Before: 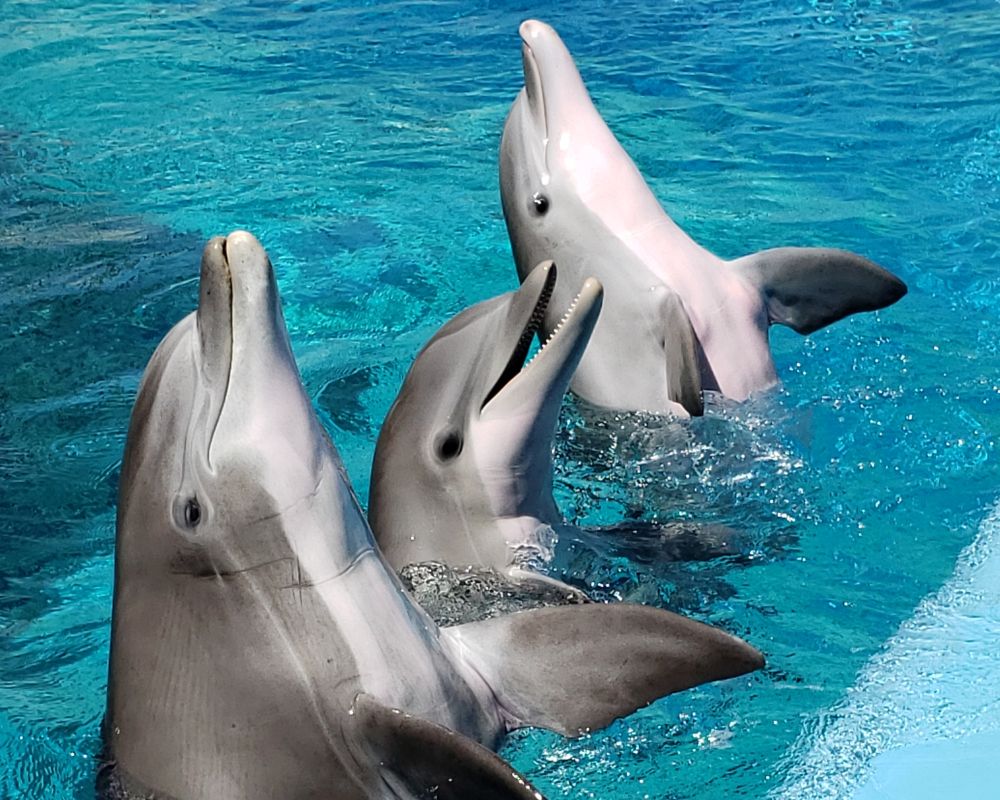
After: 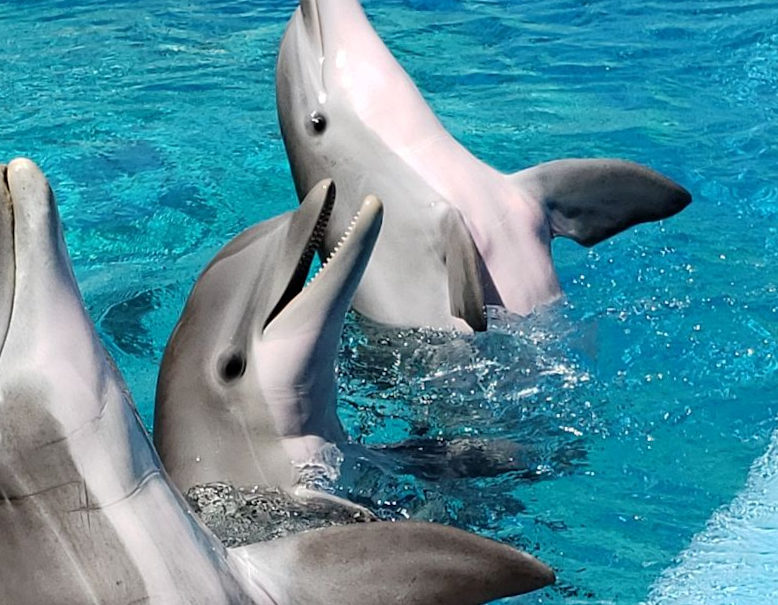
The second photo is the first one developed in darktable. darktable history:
rotate and perspective: rotation -1.32°, lens shift (horizontal) -0.031, crop left 0.015, crop right 0.985, crop top 0.047, crop bottom 0.982
crop and rotate: left 20.74%, top 7.912%, right 0.375%, bottom 13.378%
